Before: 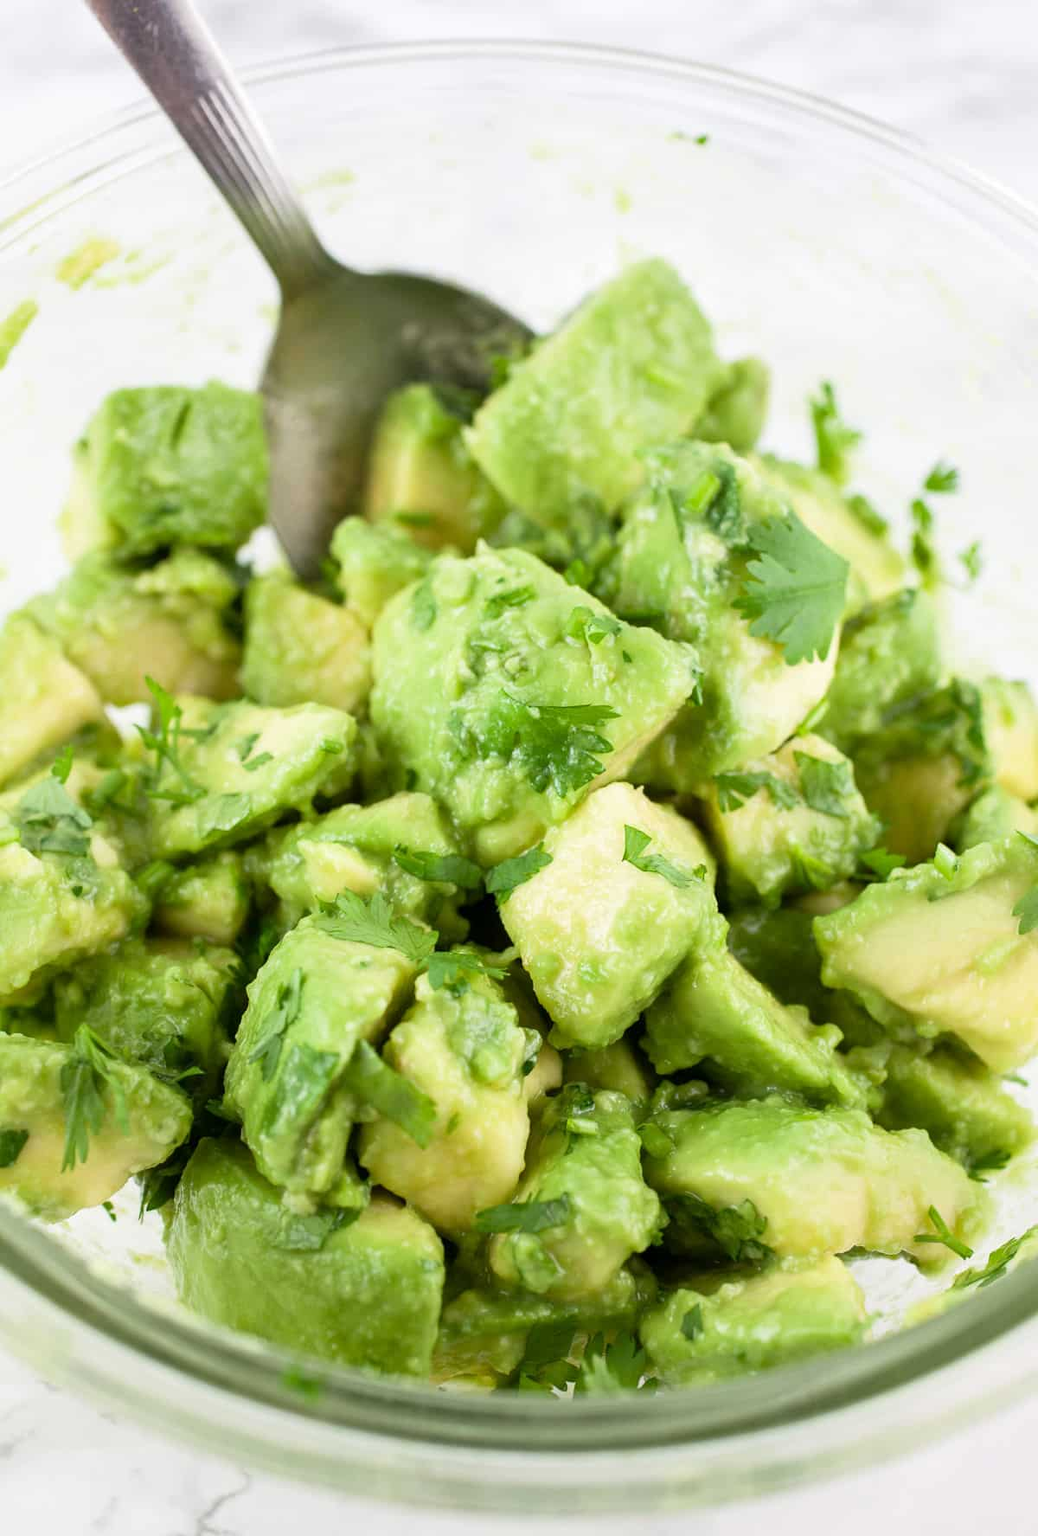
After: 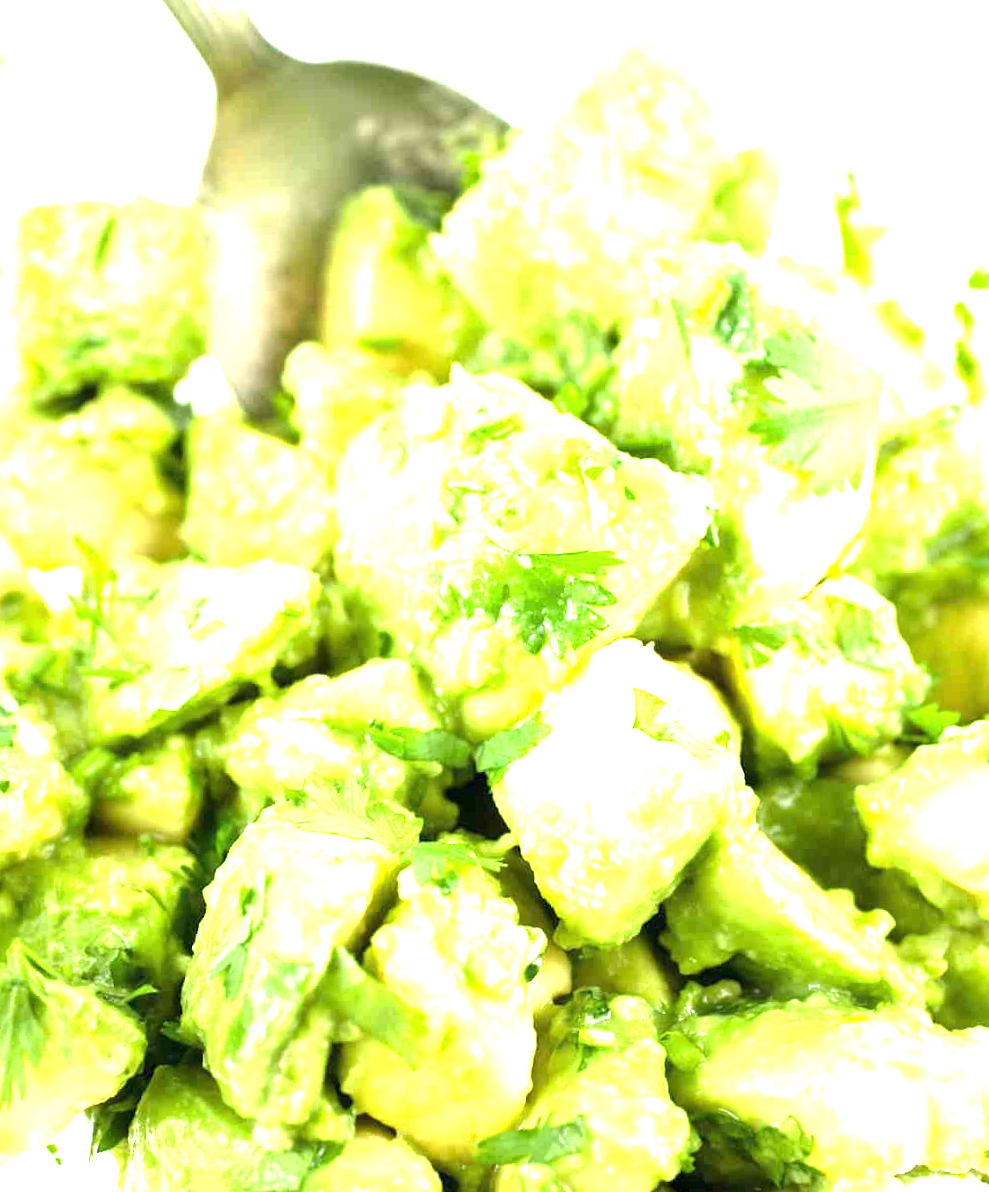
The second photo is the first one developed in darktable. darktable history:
crop: left 7.856%, top 11.836%, right 10.12%, bottom 15.387%
exposure: black level correction 0, exposure 1.9 EV, compensate highlight preservation false
rotate and perspective: rotation -2°, crop left 0.022, crop right 0.978, crop top 0.049, crop bottom 0.951
